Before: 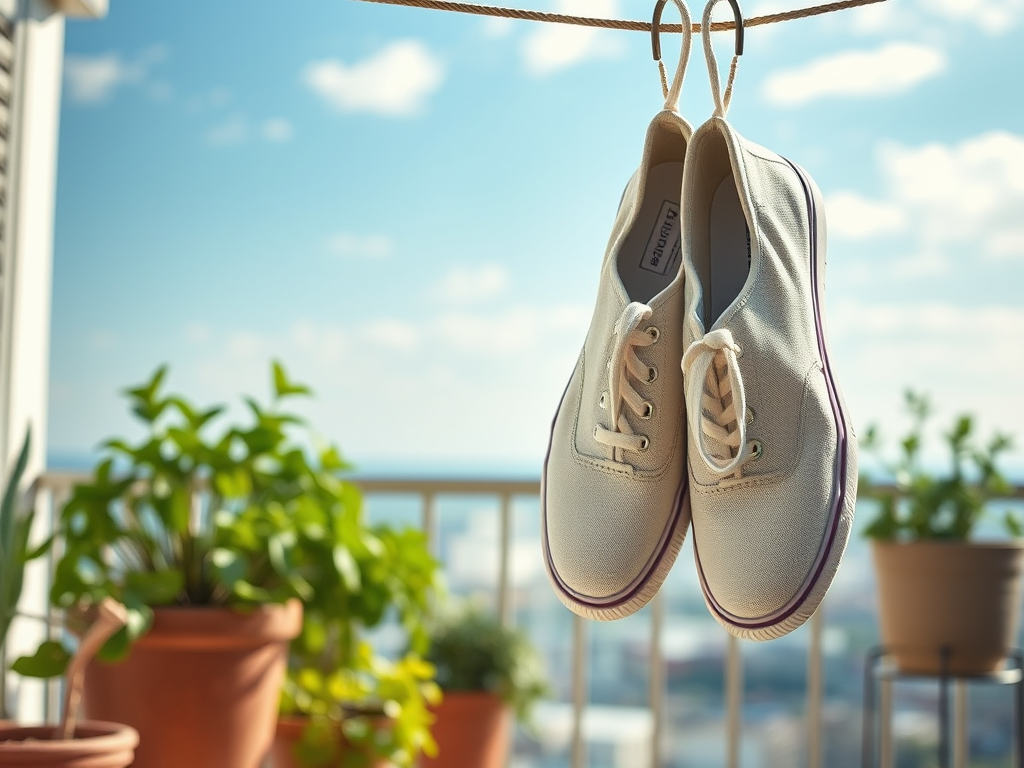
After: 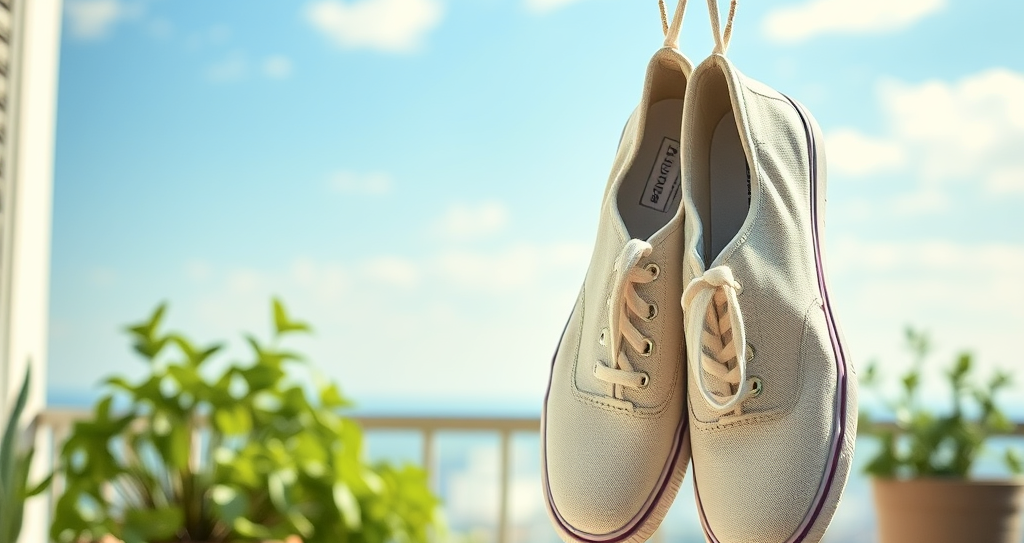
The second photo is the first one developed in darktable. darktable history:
crop and rotate: top 8.293%, bottom 20.996%
tone curve: curves: ch0 [(0, 0.01) (0.052, 0.045) (0.136, 0.133) (0.29, 0.332) (0.453, 0.531) (0.676, 0.751) (0.89, 0.919) (1, 1)]; ch1 [(0, 0) (0.094, 0.081) (0.285, 0.299) (0.385, 0.403) (0.446, 0.443) (0.502, 0.5) (0.544, 0.552) (0.589, 0.612) (0.722, 0.728) (1, 1)]; ch2 [(0, 0) (0.257, 0.217) (0.43, 0.421) (0.498, 0.507) (0.531, 0.544) (0.56, 0.579) (0.625, 0.642) (1, 1)], color space Lab, independent channels, preserve colors none
